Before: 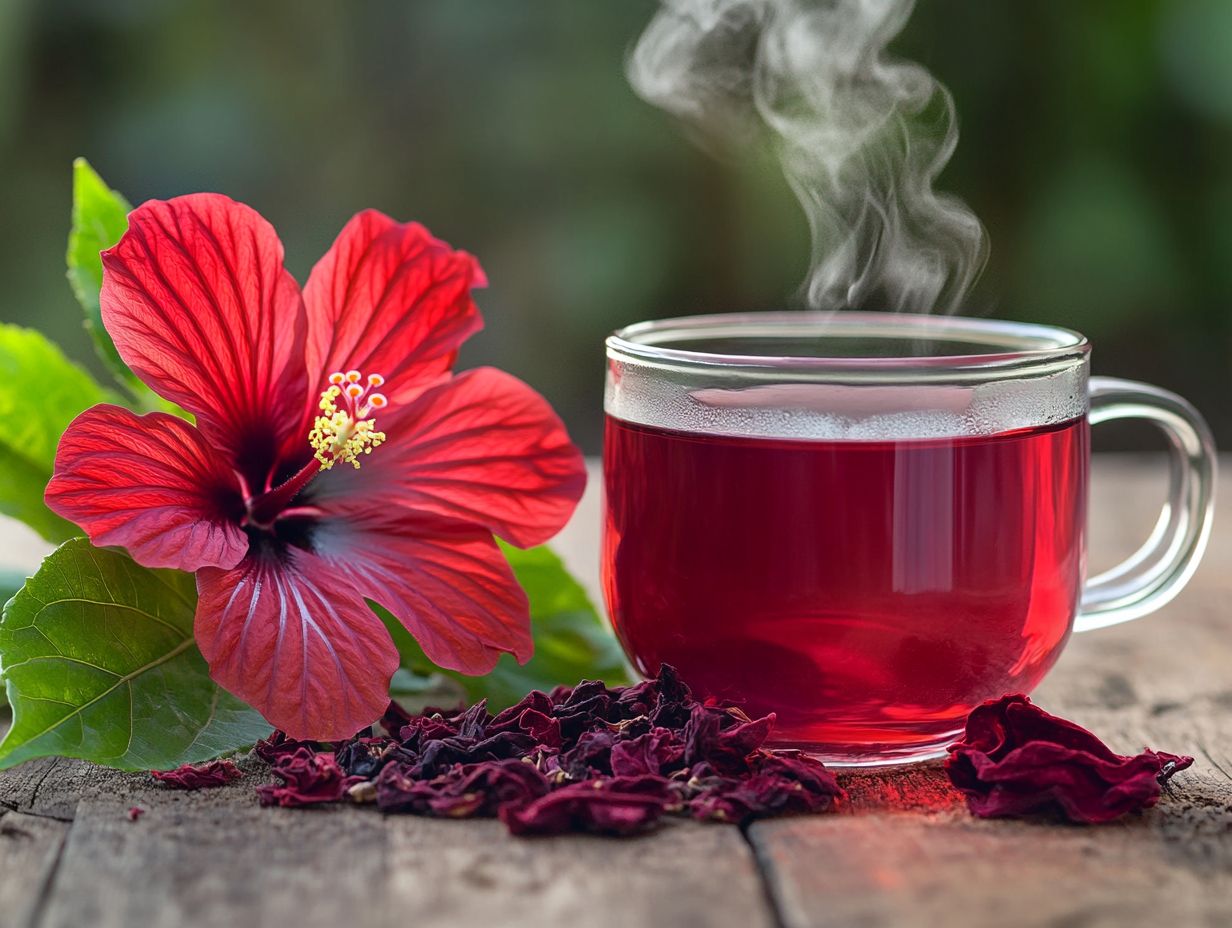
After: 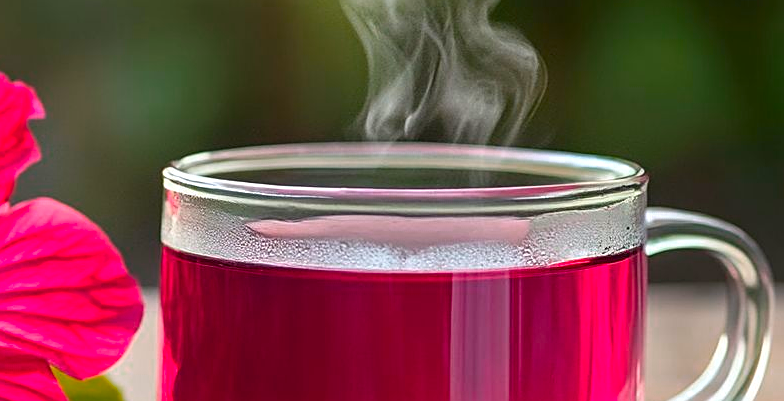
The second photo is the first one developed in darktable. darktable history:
color zones: curves: ch0 [(0.473, 0.374) (0.742, 0.784)]; ch1 [(0.354, 0.737) (0.742, 0.705)]; ch2 [(0.318, 0.421) (0.758, 0.532)]
crop: left 36.005%, top 18.293%, right 0.31%, bottom 38.444%
sharpen: on, module defaults
